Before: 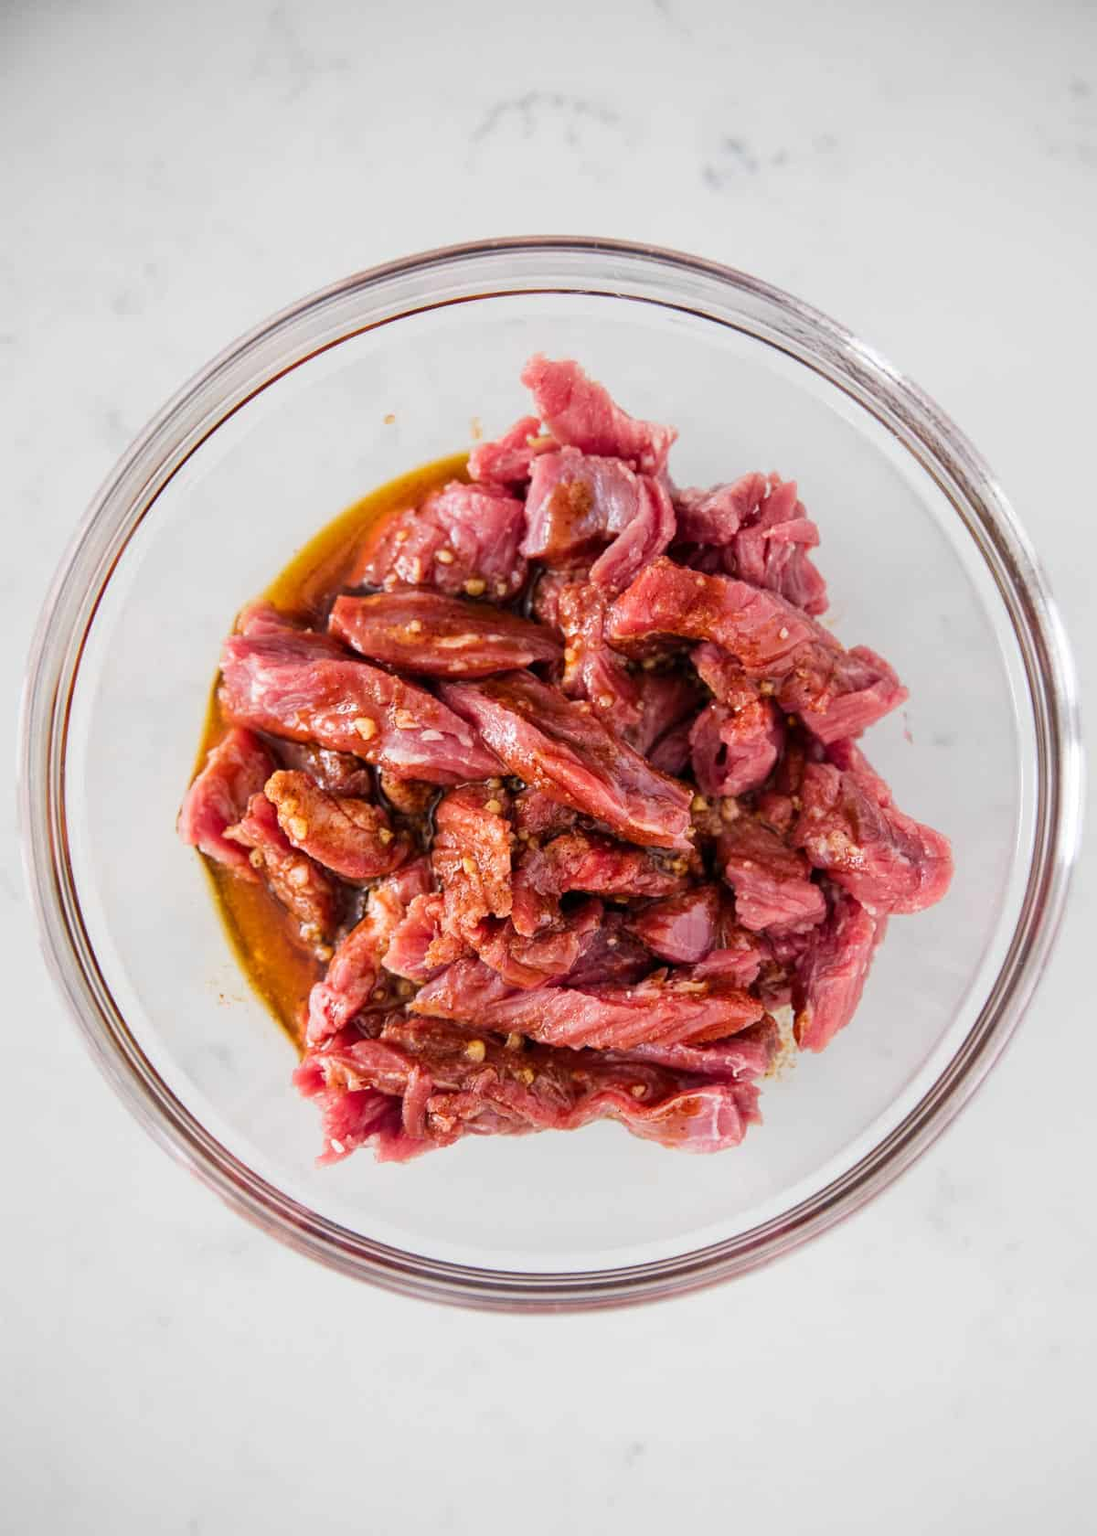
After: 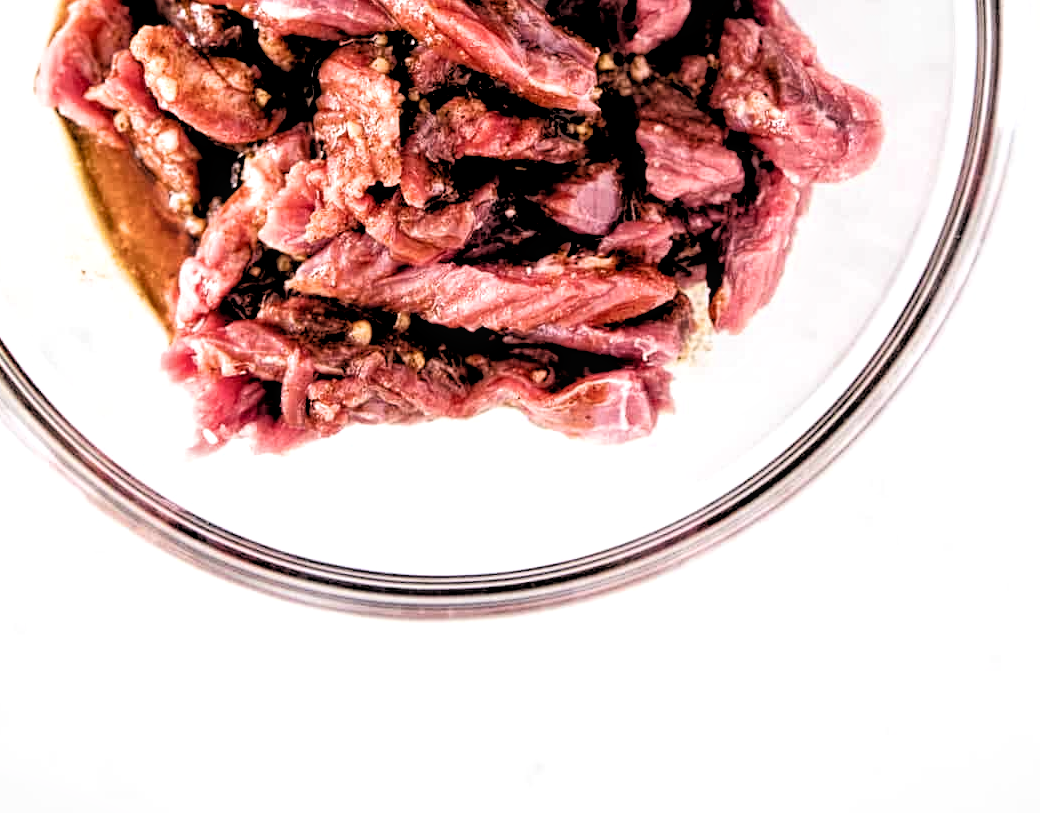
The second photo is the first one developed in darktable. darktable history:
local contrast: highlights 97%, shadows 89%, detail 160%, midtone range 0.2
crop and rotate: left 13.272%, top 48.675%, bottom 2.906%
filmic rgb: black relative exposure -1.11 EV, white relative exposure 2.1 EV, threshold 5.98 EV, hardness 1.56, contrast 2.244, enable highlight reconstruction true
